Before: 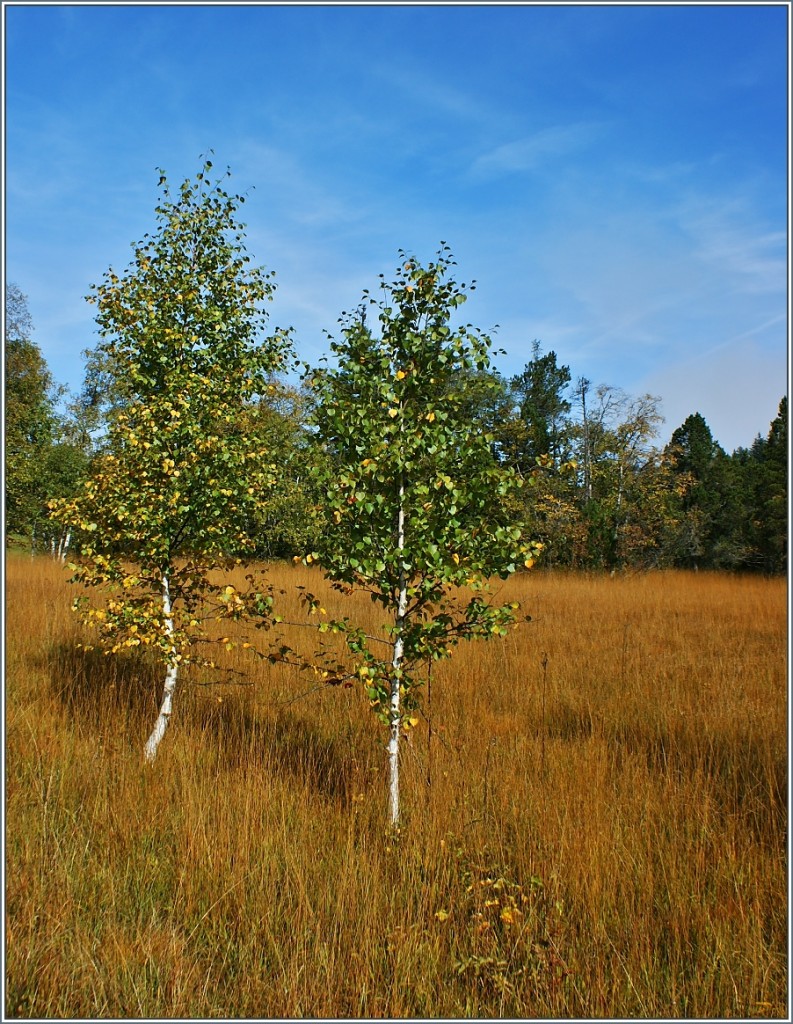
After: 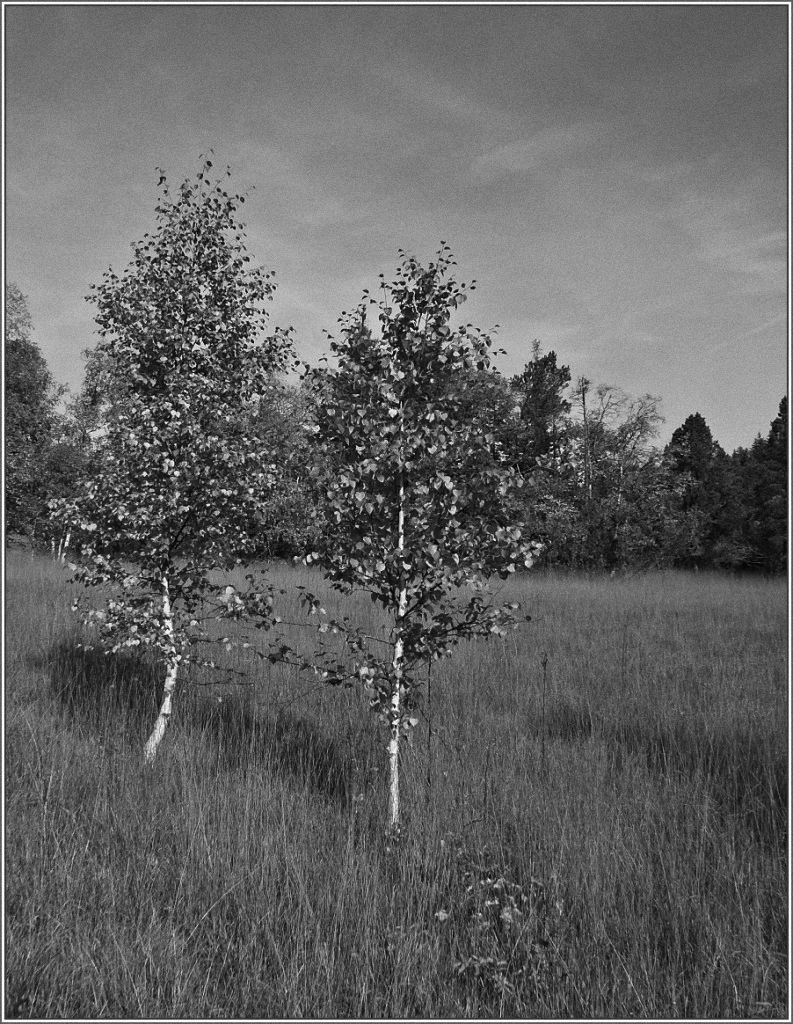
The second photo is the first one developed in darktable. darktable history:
grain: on, module defaults
tone curve: curves: ch0 [(0, 0) (0.8, 0.757) (1, 1)], color space Lab, linked channels, preserve colors none
tone equalizer: -7 EV 0.18 EV, -6 EV 0.12 EV, -5 EV 0.08 EV, -4 EV 0.04 EV, -2 EV -0.02 EV, -1 EV -0.04 EV, +0 EV -0.06 EV, luminance estimator HSV value / RGB max
monochrome: on, module defaults
